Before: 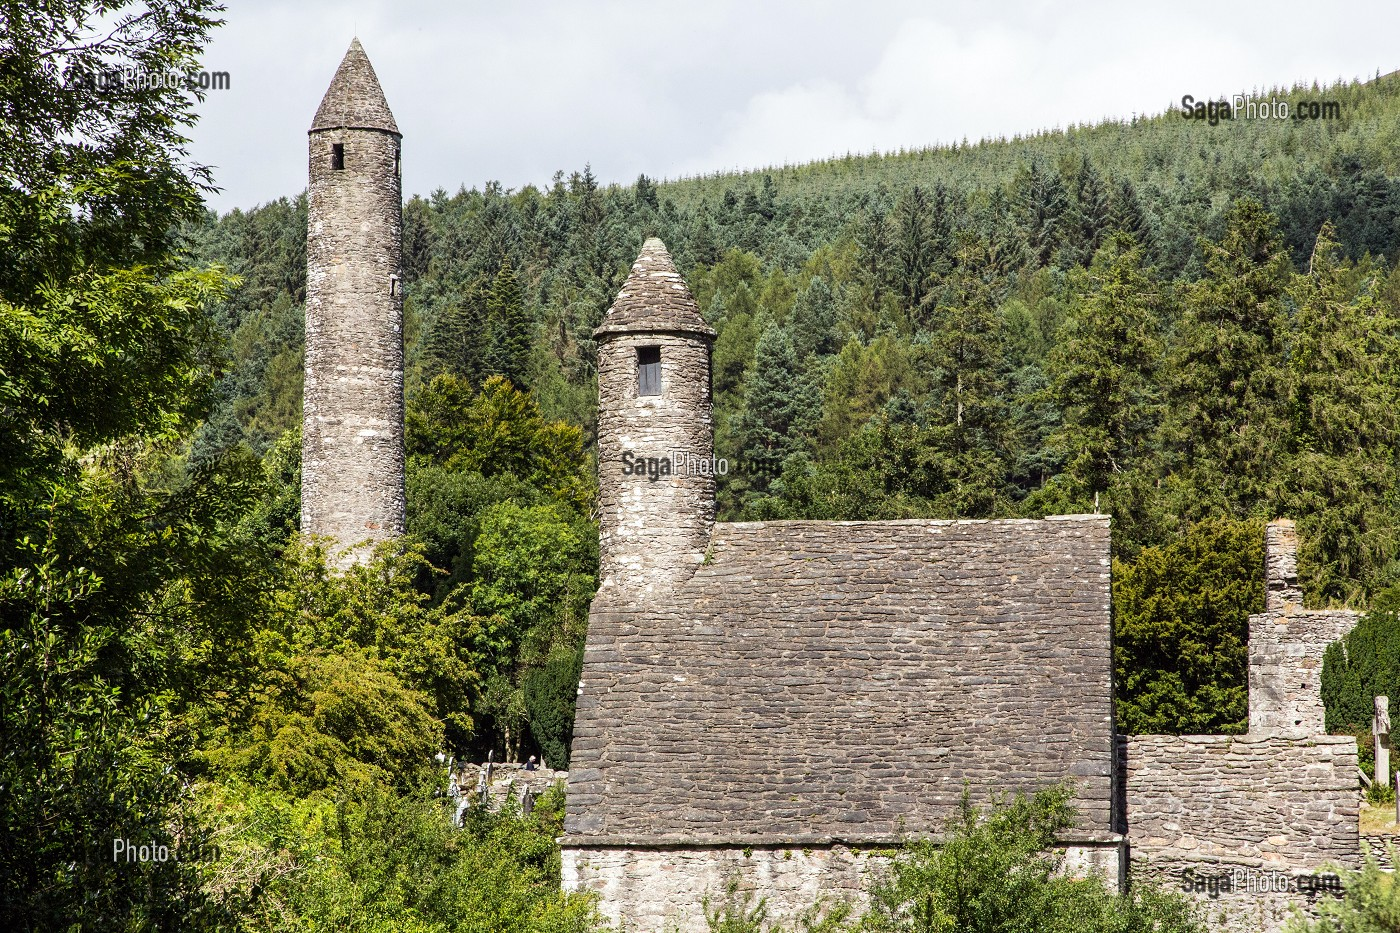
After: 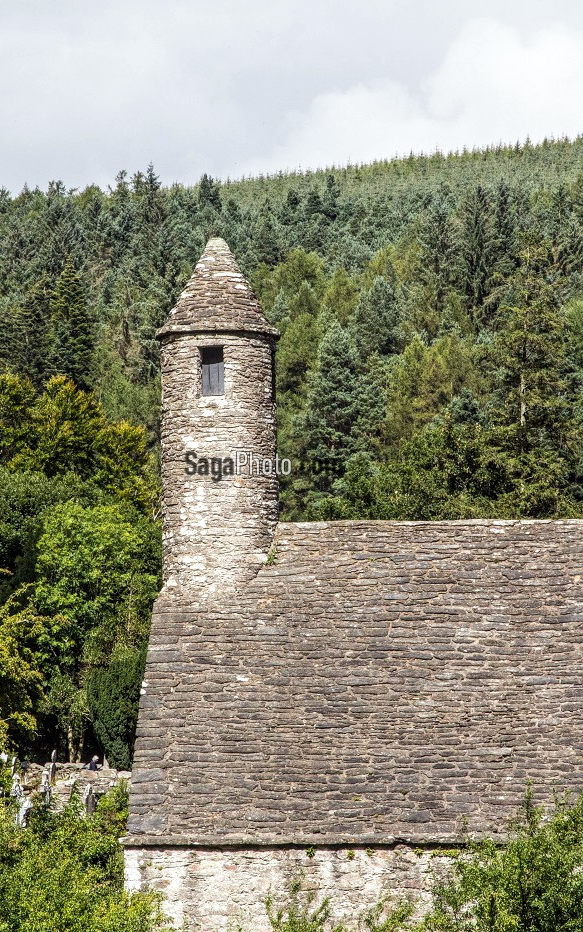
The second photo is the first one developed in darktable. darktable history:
local contrast: on, module defaults
crop: left 31.276%, right 27.046%
